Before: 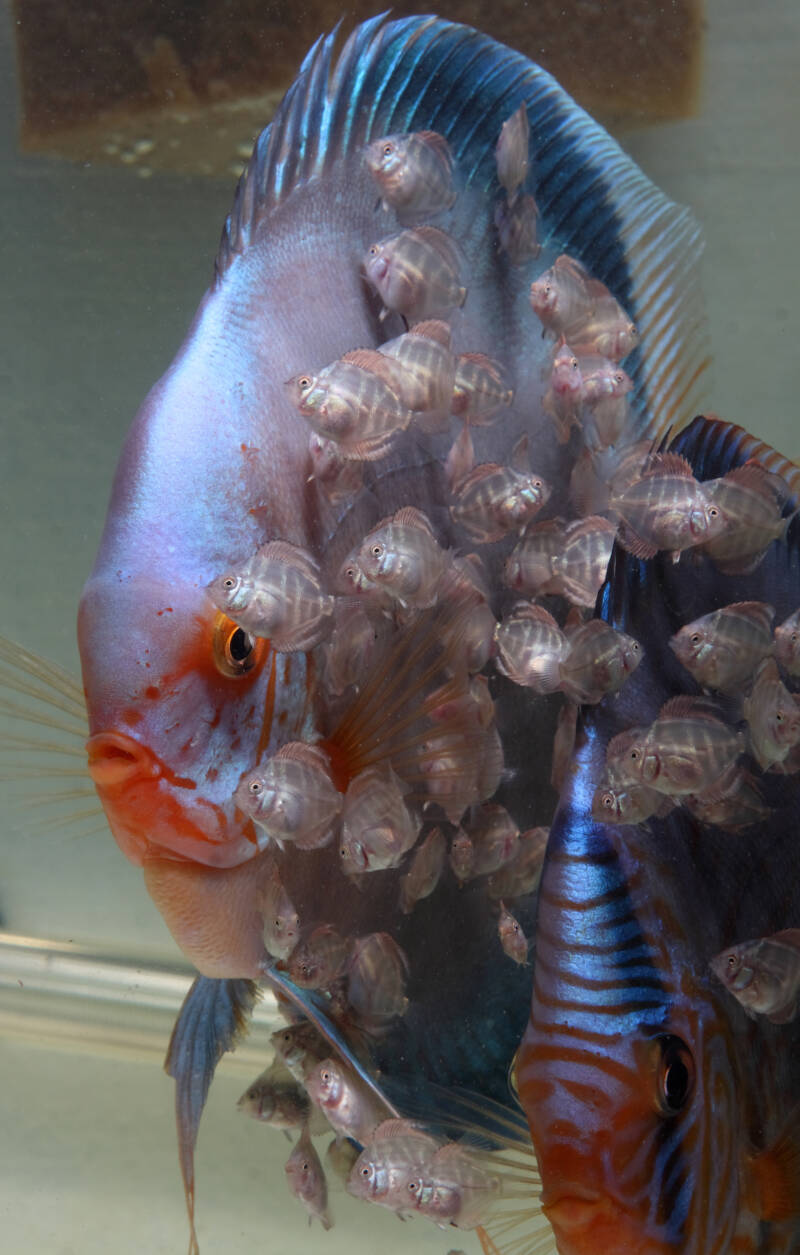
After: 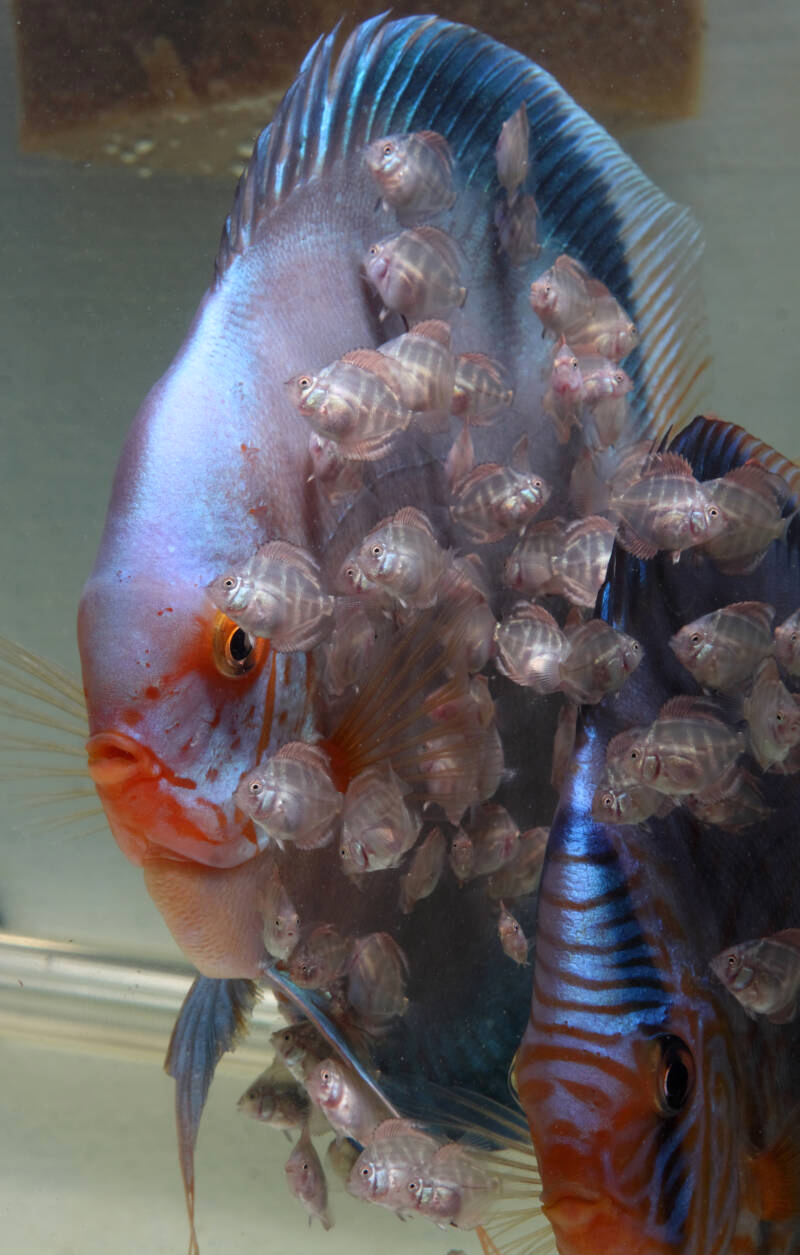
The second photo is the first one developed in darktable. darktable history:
exposure: exposure 0.079 EV, compensate highlight preservation false
